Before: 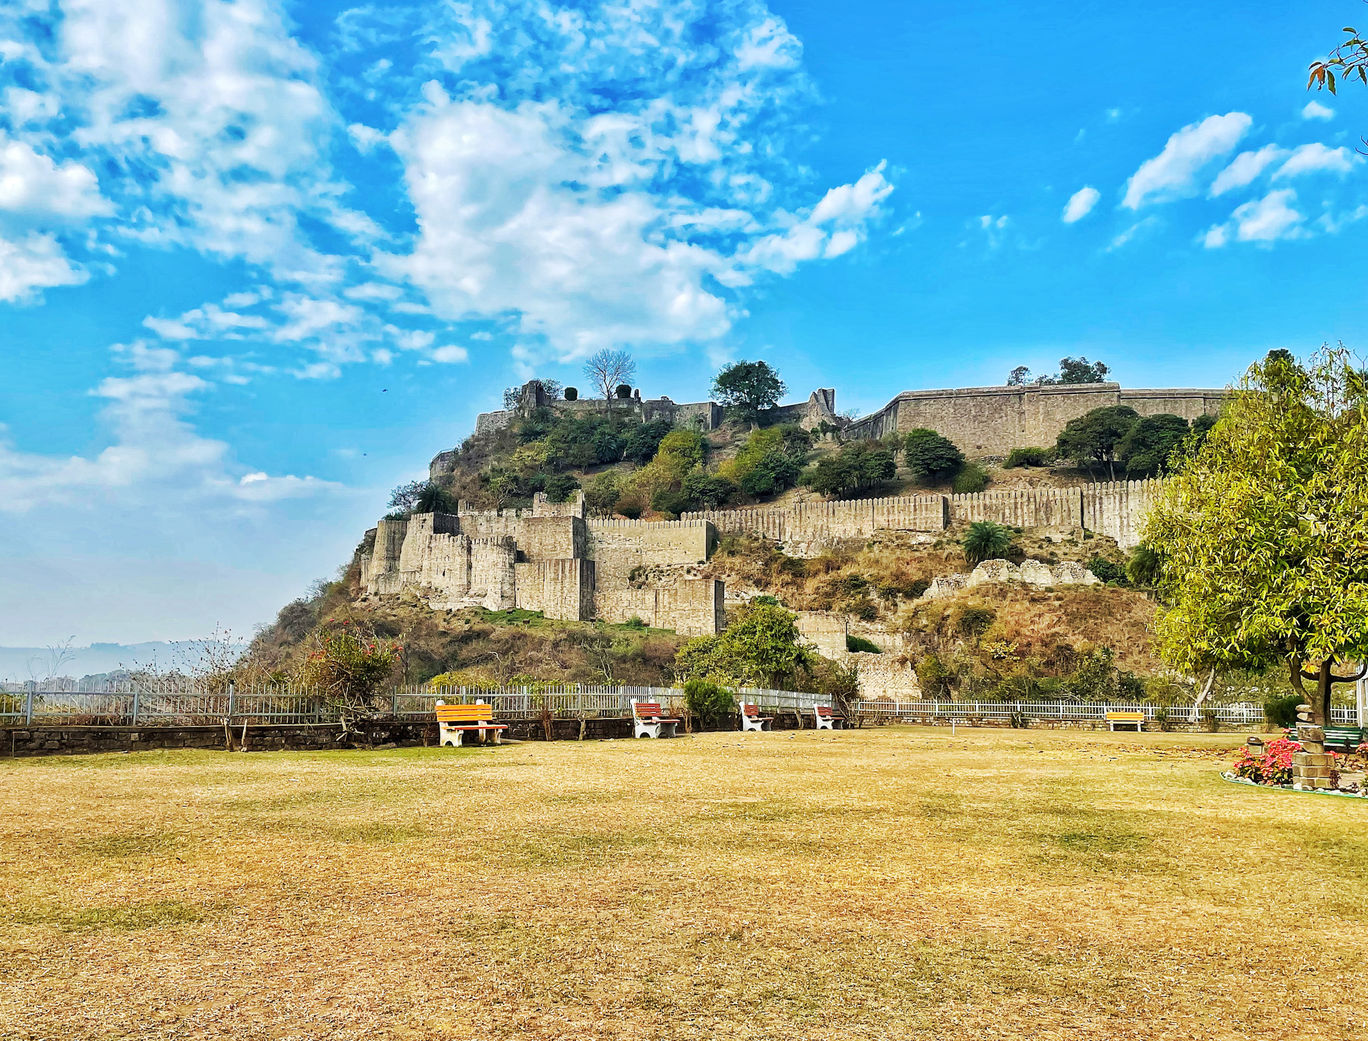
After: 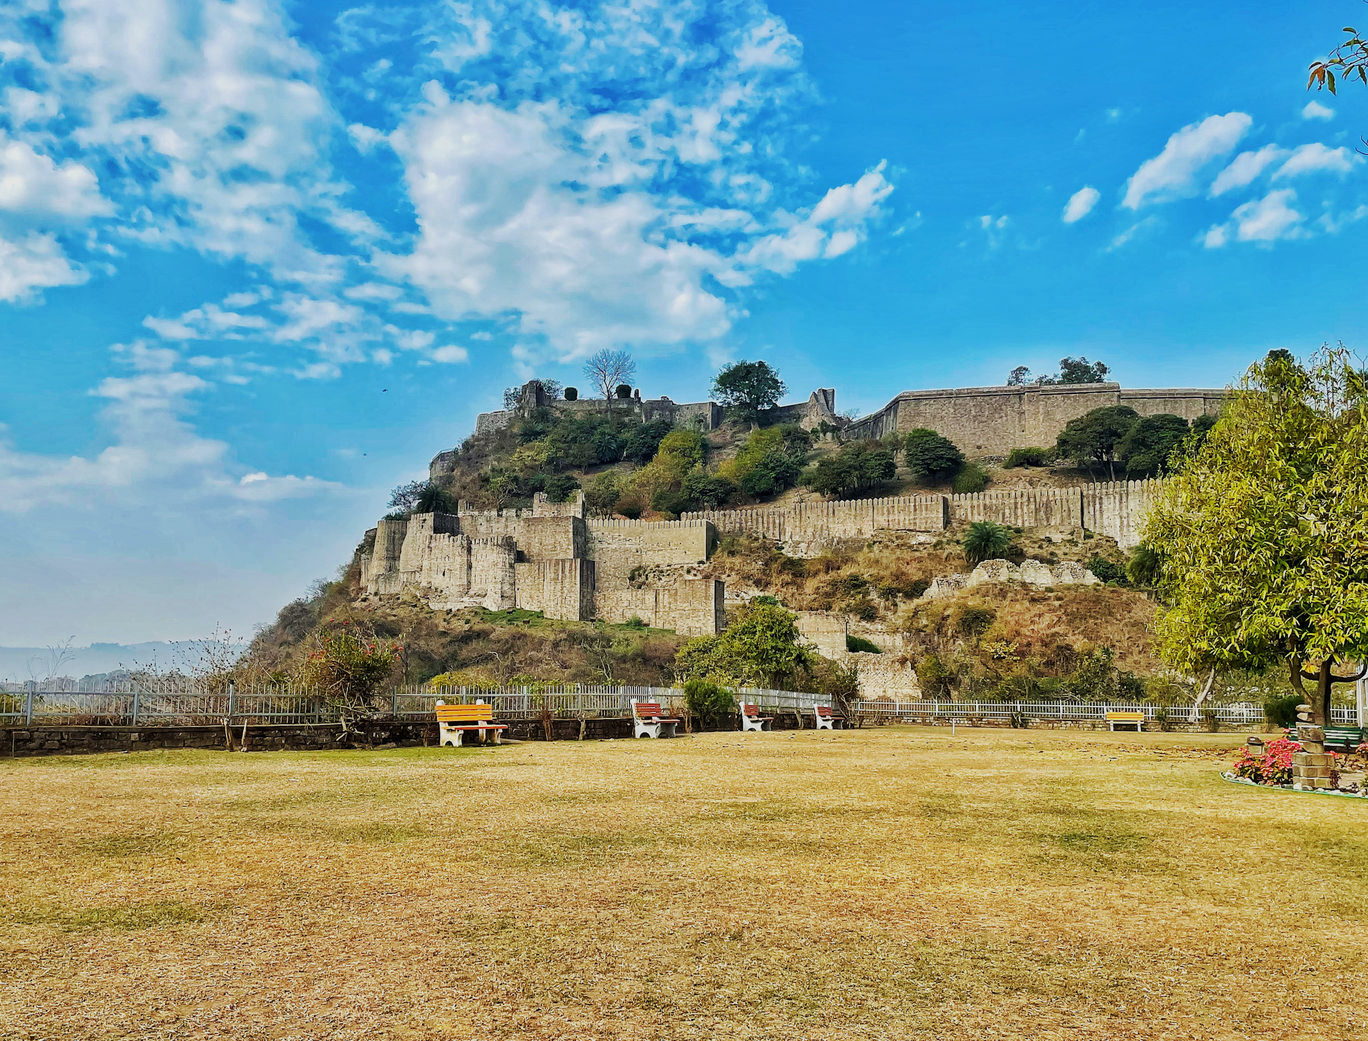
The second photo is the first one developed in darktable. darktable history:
exposure: exposure -0.353 EV, compensate exposure bias true, compensate highlight preservation false
